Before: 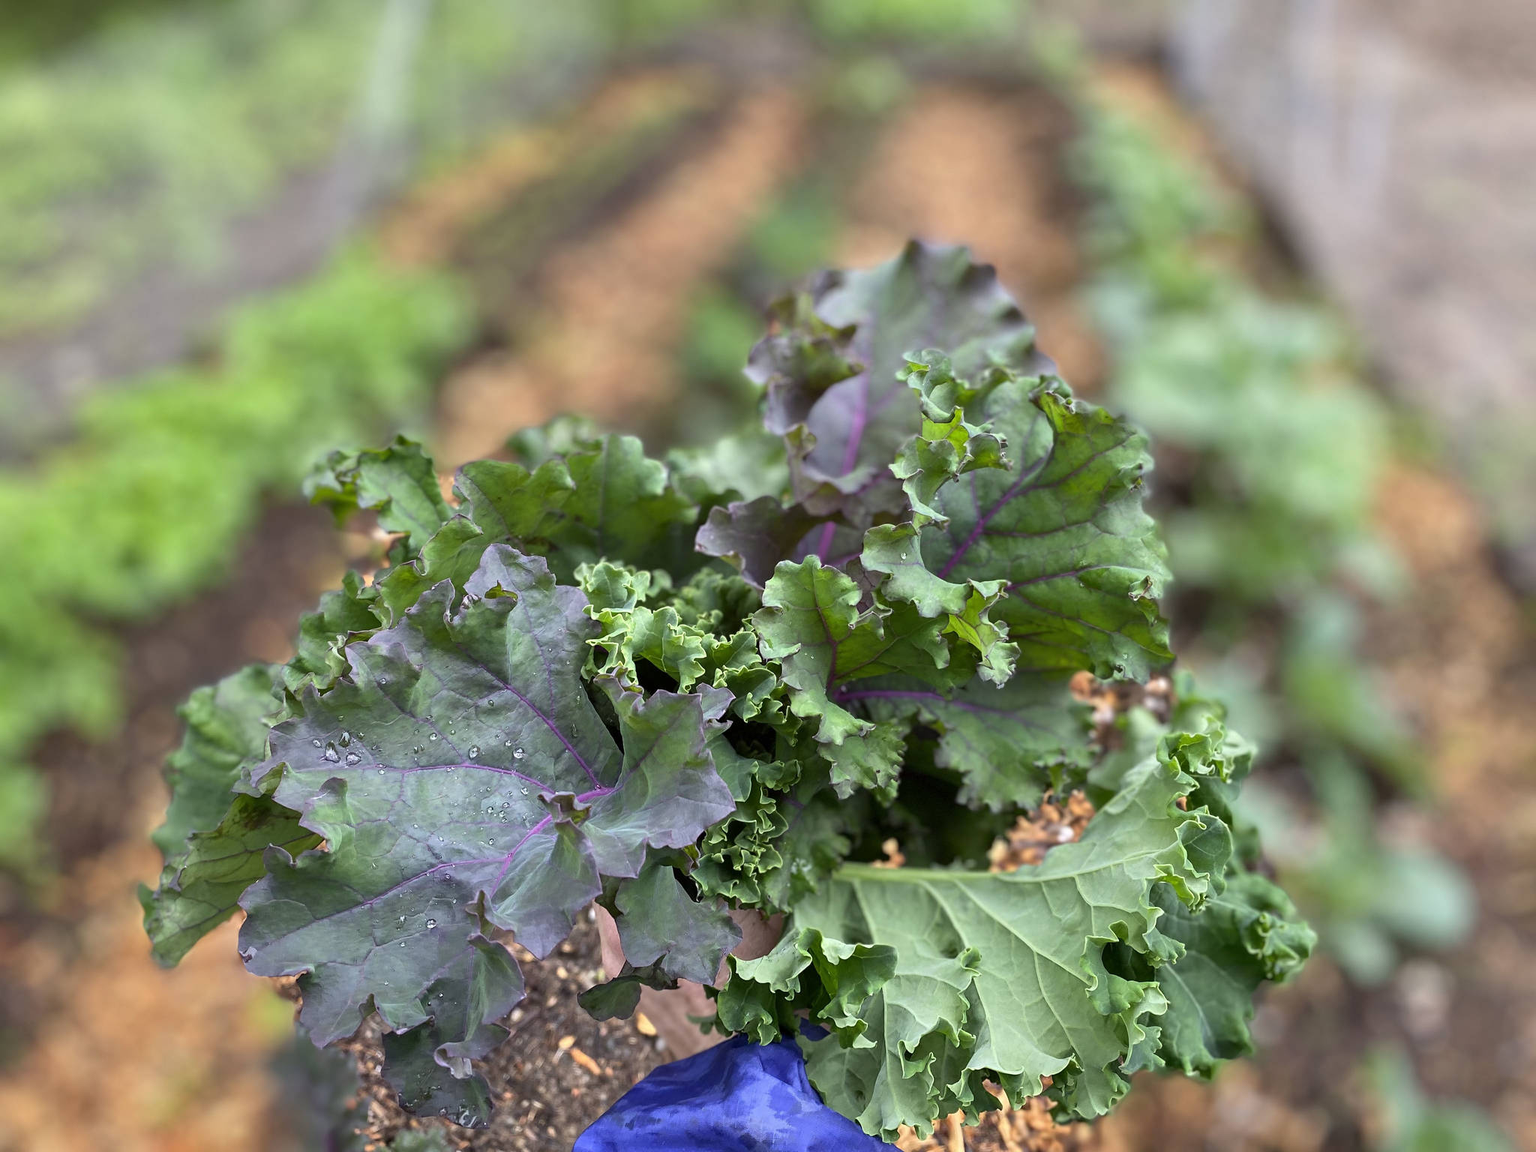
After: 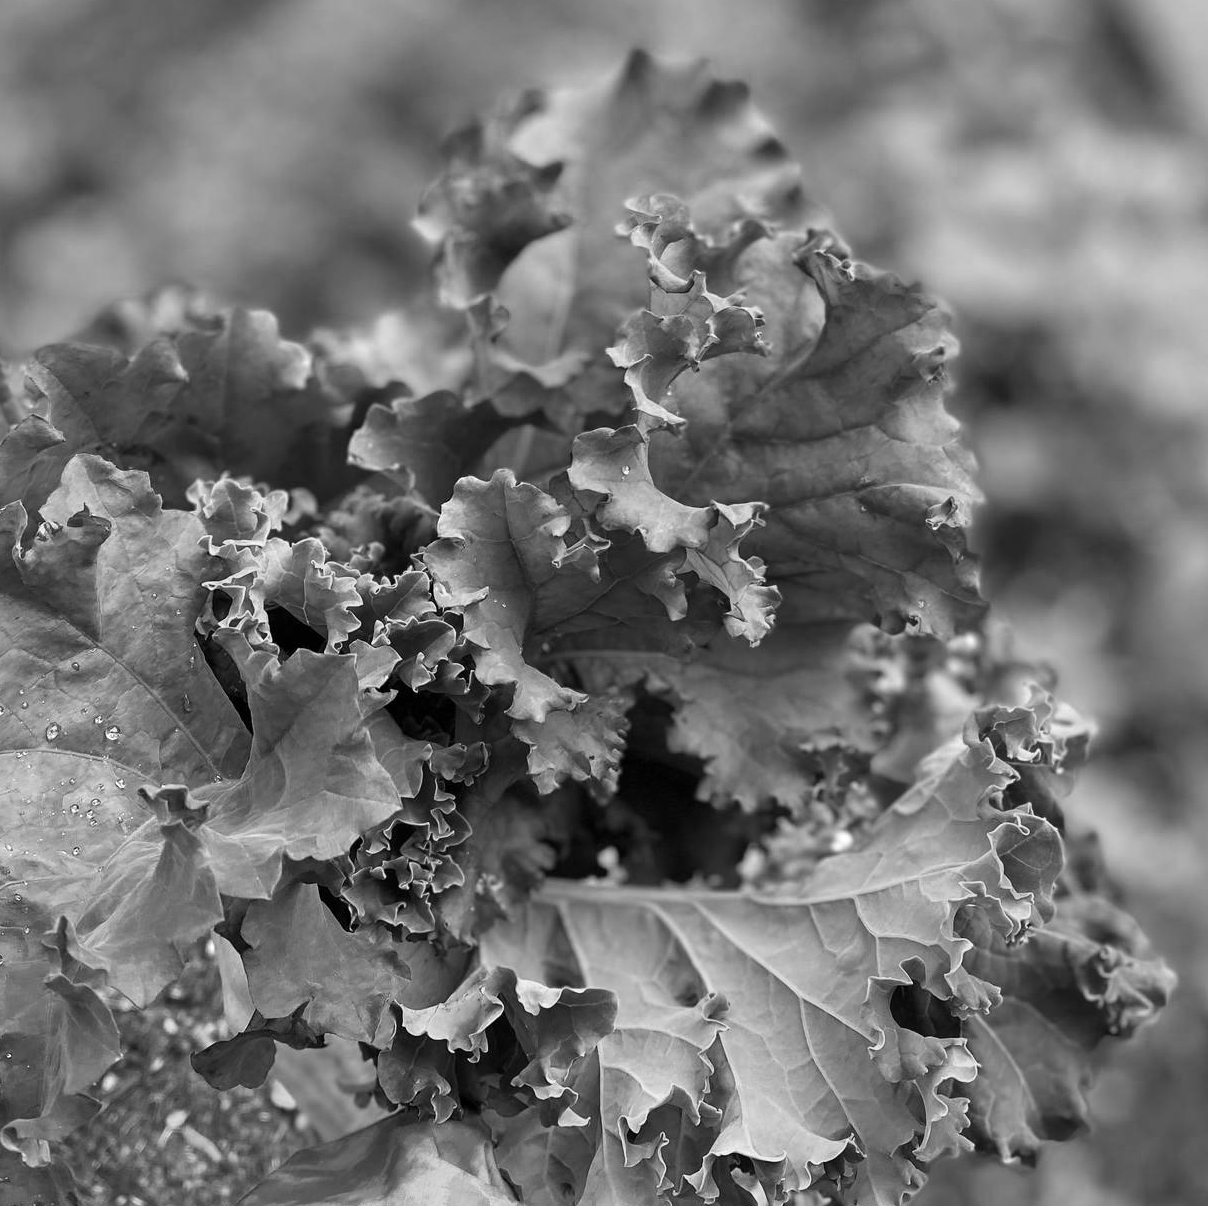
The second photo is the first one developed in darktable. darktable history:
crop and rotate: left 28.29%, top 17.673%, right 12.681%, bottom 3.751%
color calibration: output gray [0.253, 0.26, 0.487, 0], illuminant as shot in camera, x 0.37, y 0.382, temperature 4319.4 K
